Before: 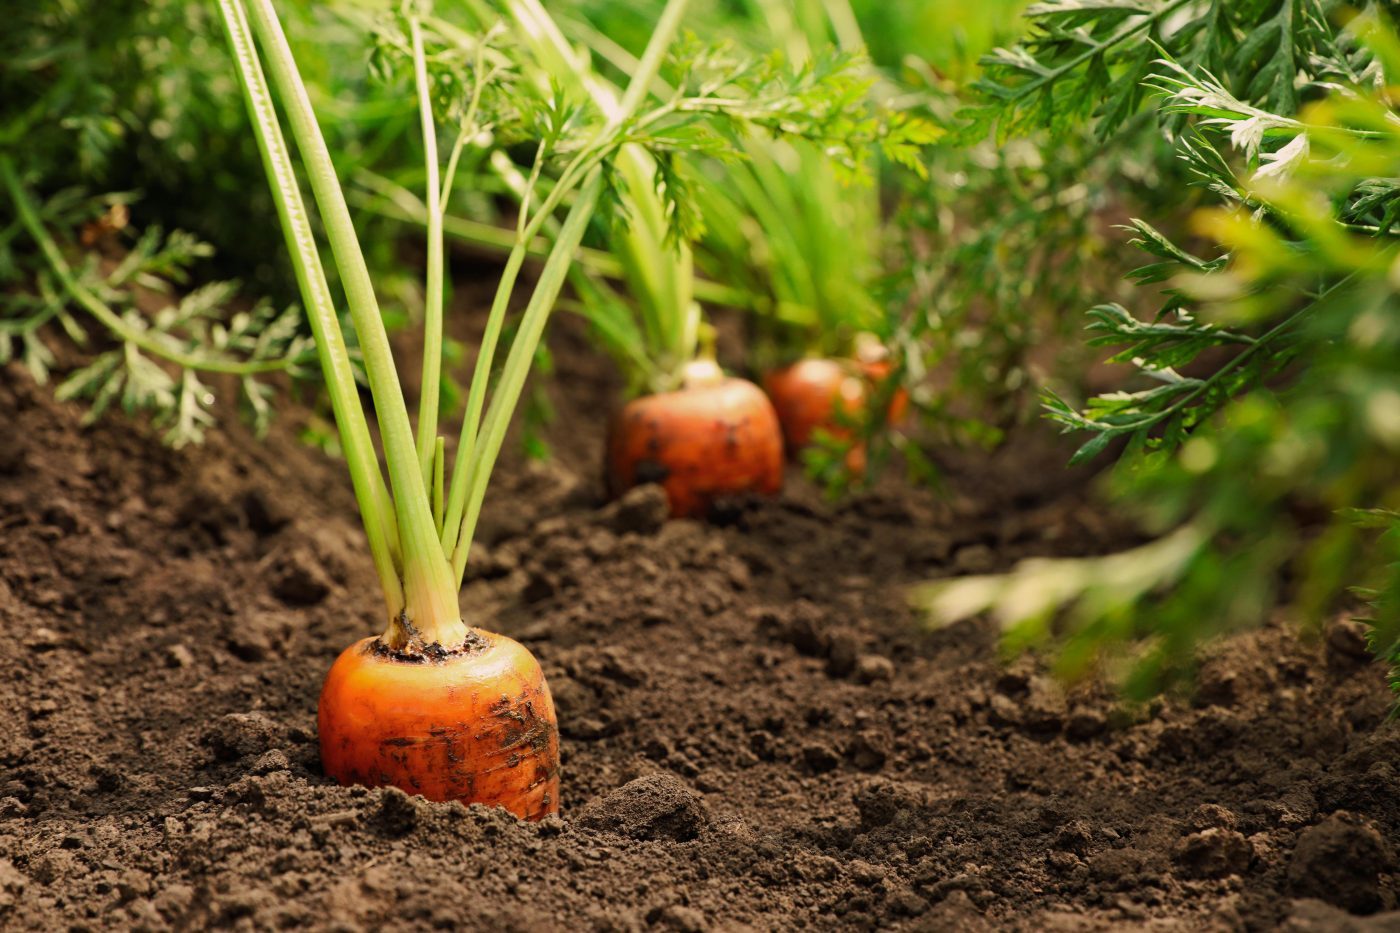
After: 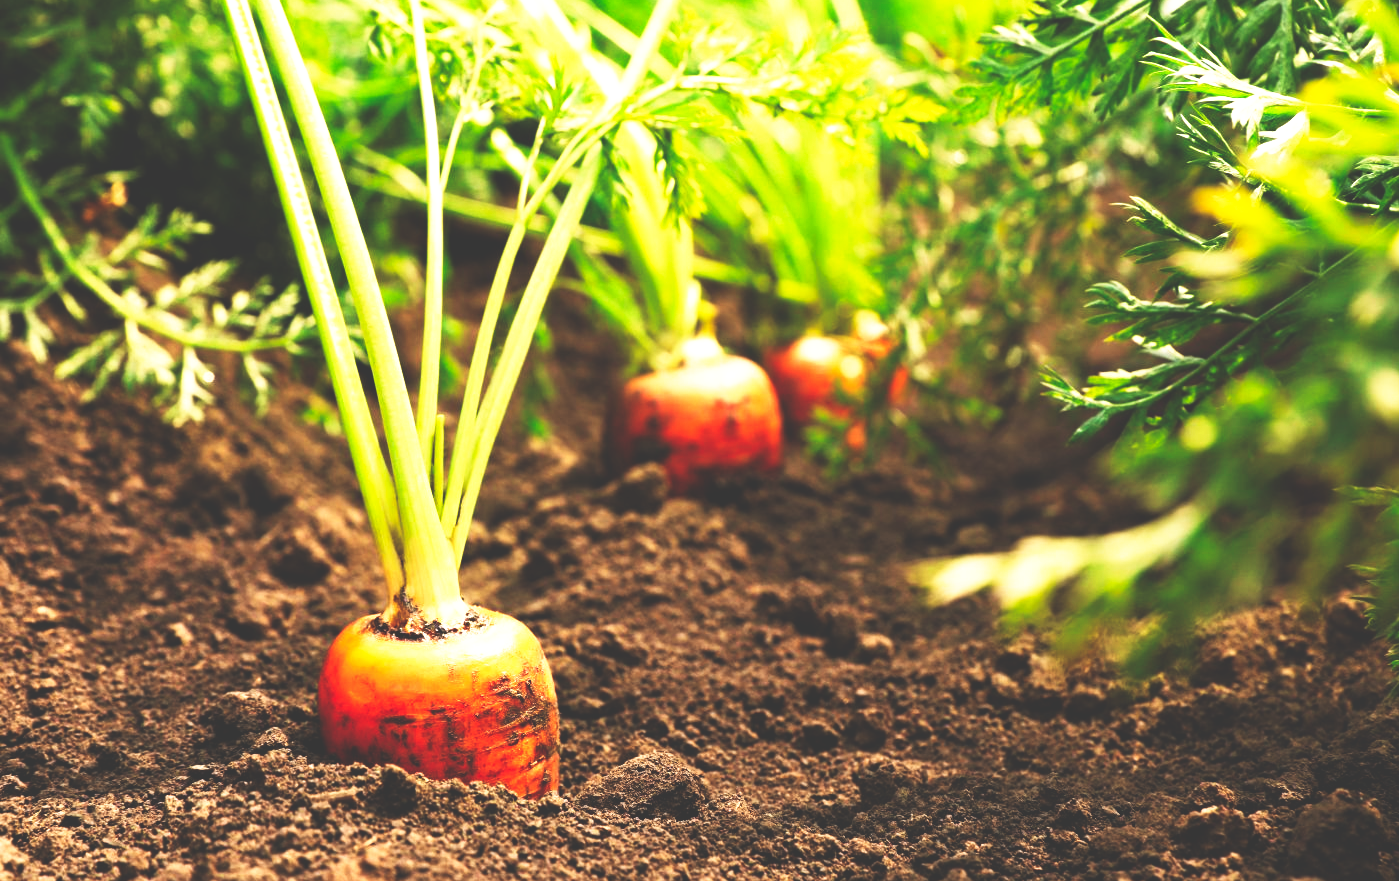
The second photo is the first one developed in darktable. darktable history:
exposure: black level correction 0, exposure 0.7 EV, compensate exposure bias true, compensate highlight preservation false
crop and rotate: top 2.479%, bottom 3.018%
base curve: curves: ch0 [(0, 0.036) (0.007, 0.037) (0.604, 0.887) (1, 1)], preserve colors none
